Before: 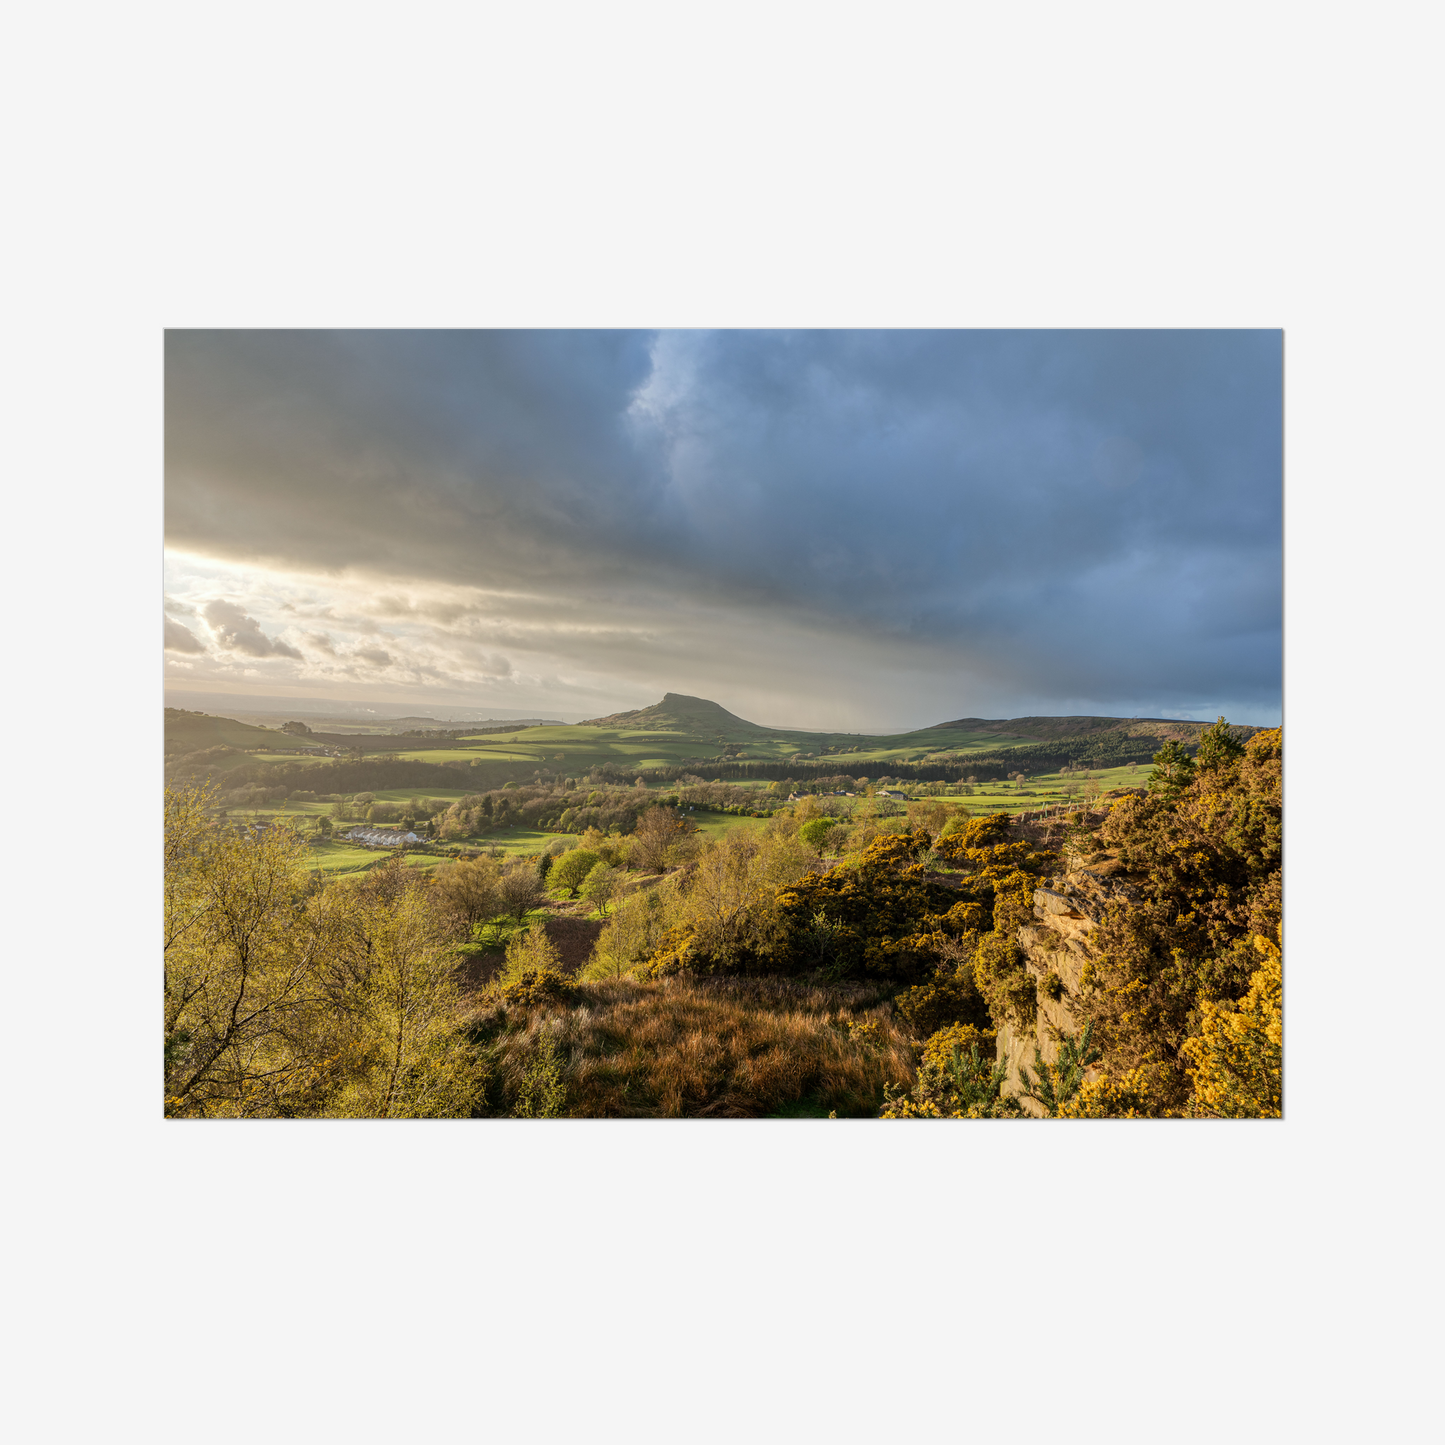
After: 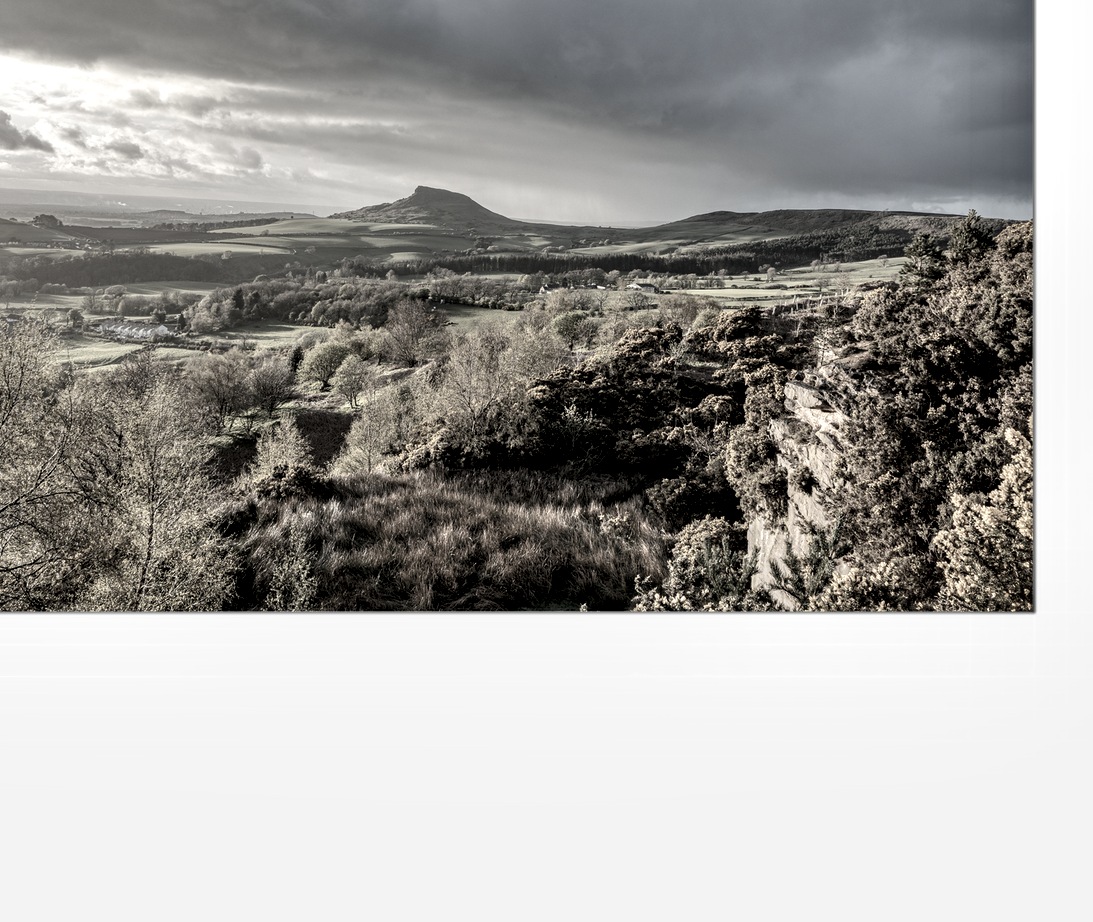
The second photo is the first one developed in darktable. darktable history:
contrast equalizer: y [[0.601, 0.6, 0.598, 0.598, 0.6, 0.601], [0.5 ×6], [0.5 ×6], [0 ×6], [0 ×6]]
color correction: saturation 0.2
shadows and highlights: shadows 12, white point adjustment 1.2, soften with gaussian
crop and rotate: left 17.299%, top 35.115%, right 7.015%, bottom 1.024%
